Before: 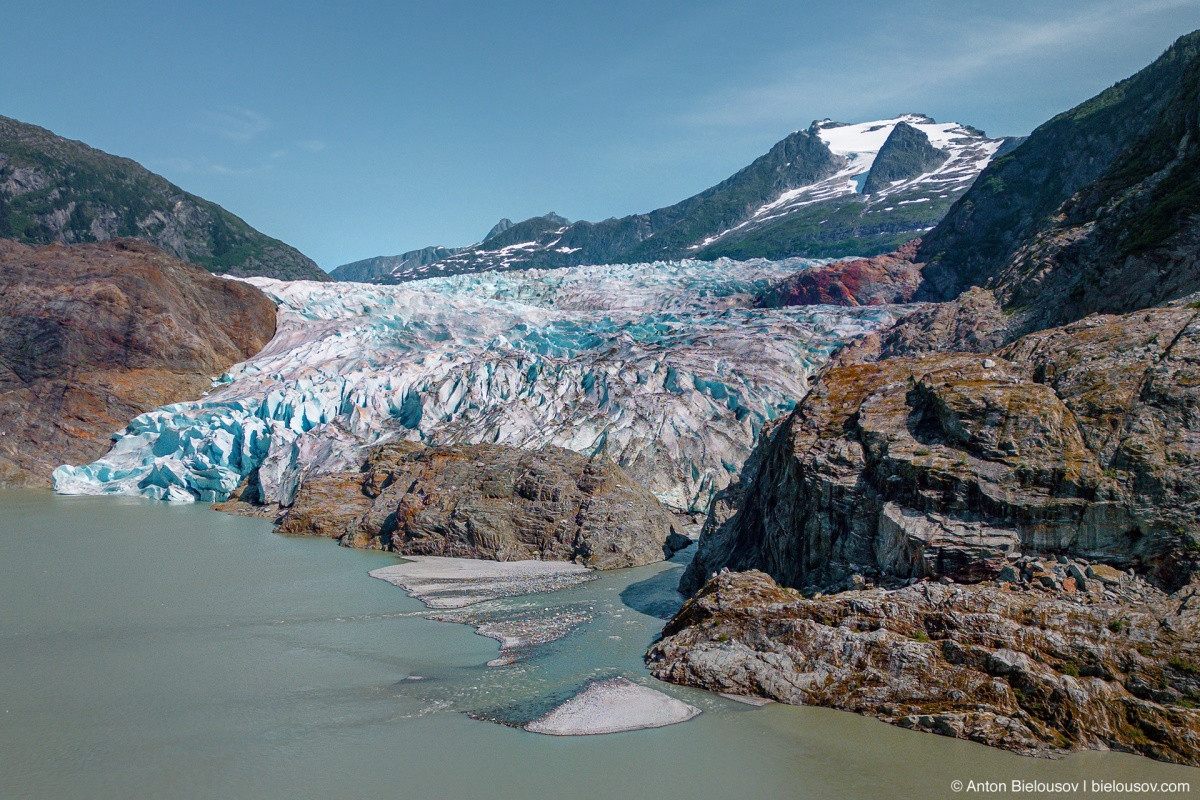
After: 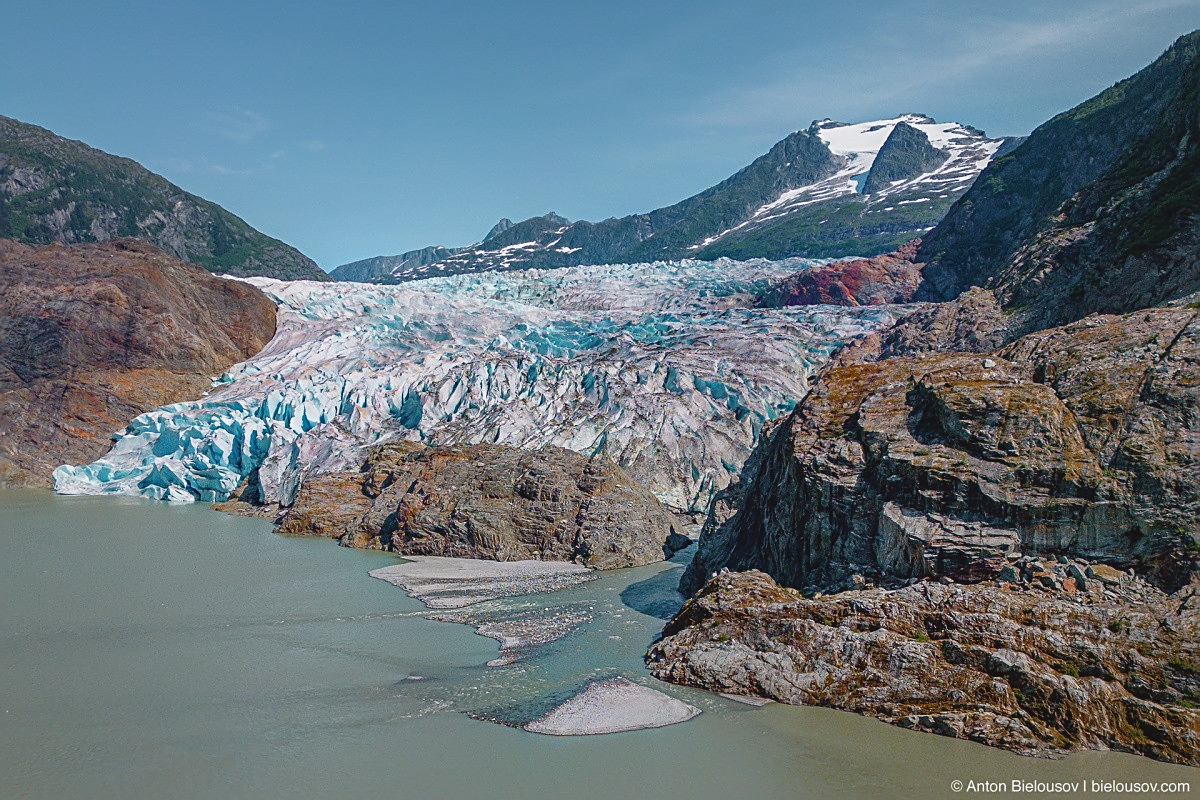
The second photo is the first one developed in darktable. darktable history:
sharpen: on, module defaults
contrast brightness saturation: contrast -0.112
